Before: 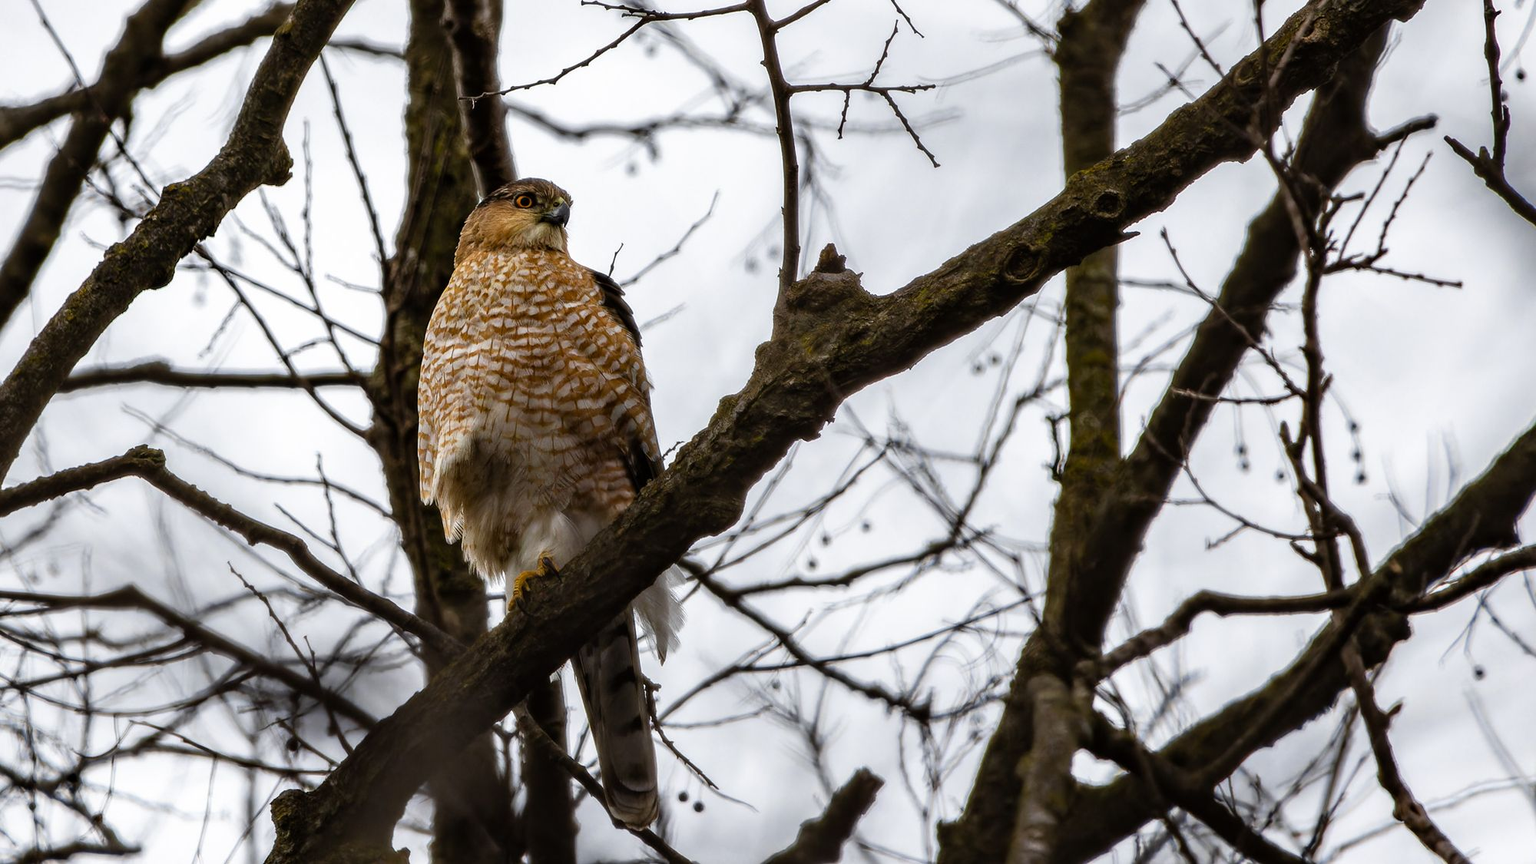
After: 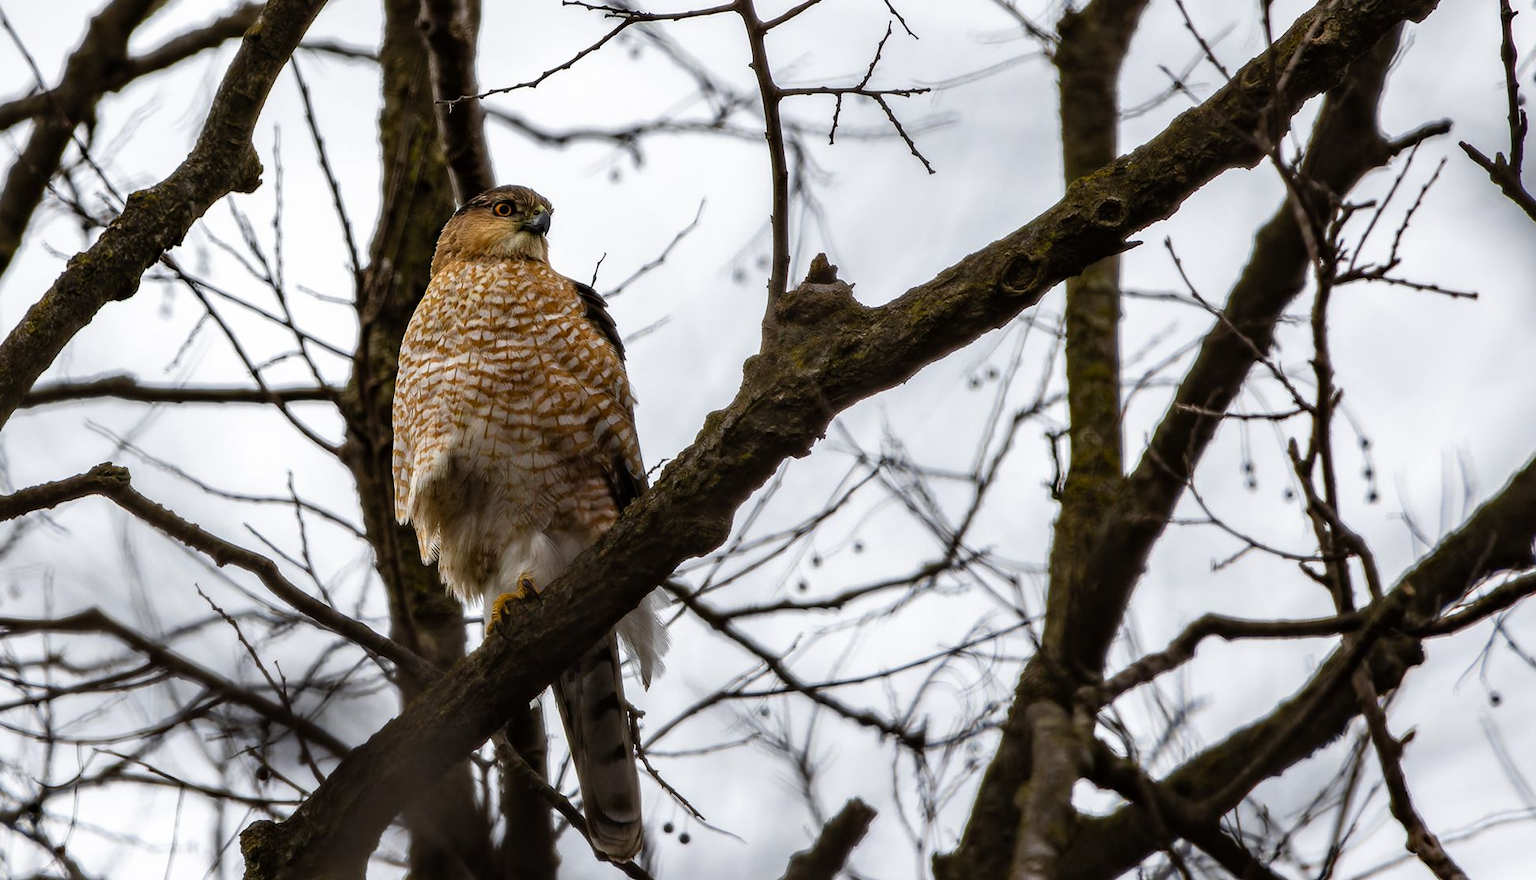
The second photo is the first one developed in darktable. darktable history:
crop and rotate: left 2.602%, right 1.105%, bottom 1.78%
